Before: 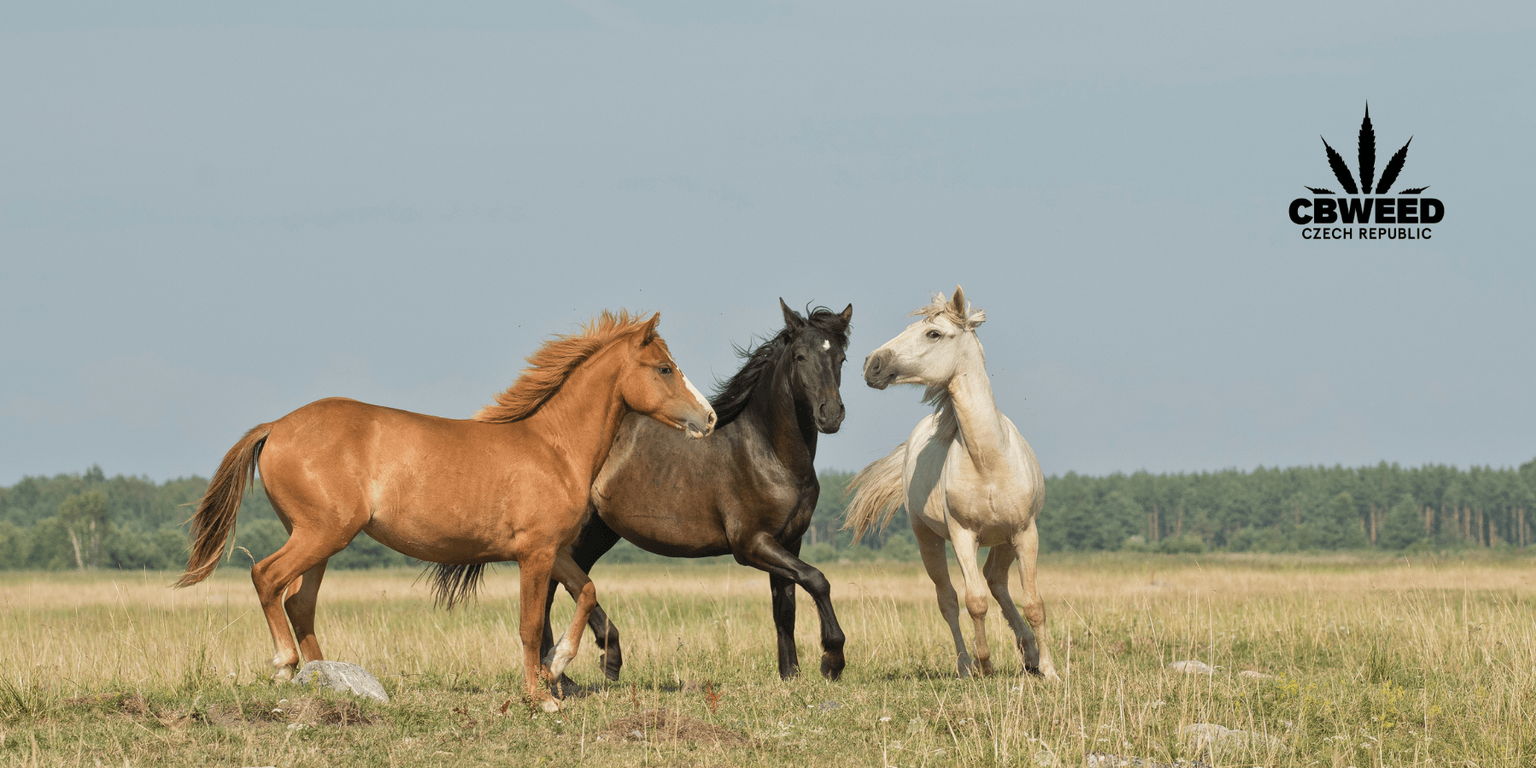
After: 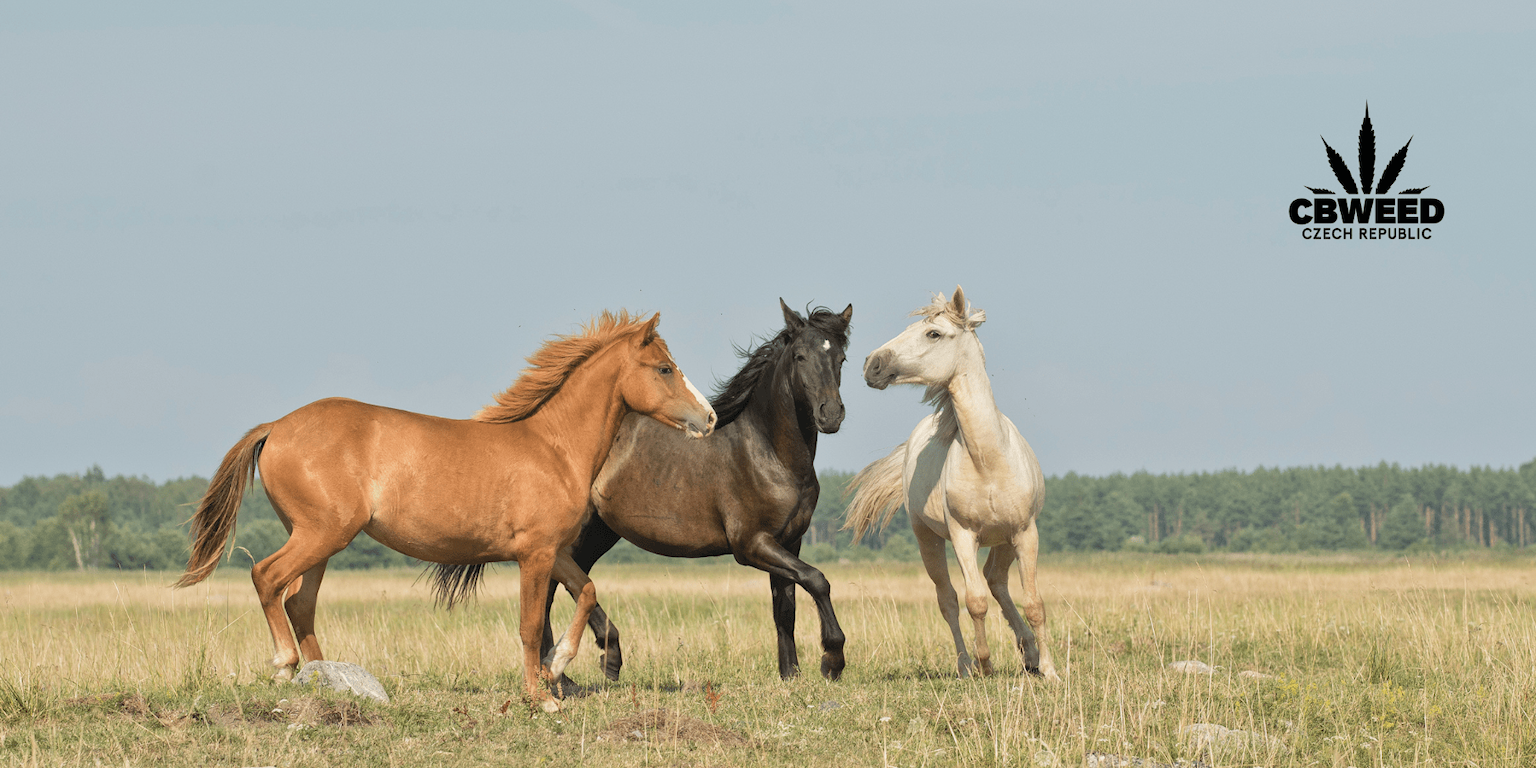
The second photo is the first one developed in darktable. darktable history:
contrast brightness saturation: contrast 0.049, brightness 0.065, saturation 0.005
